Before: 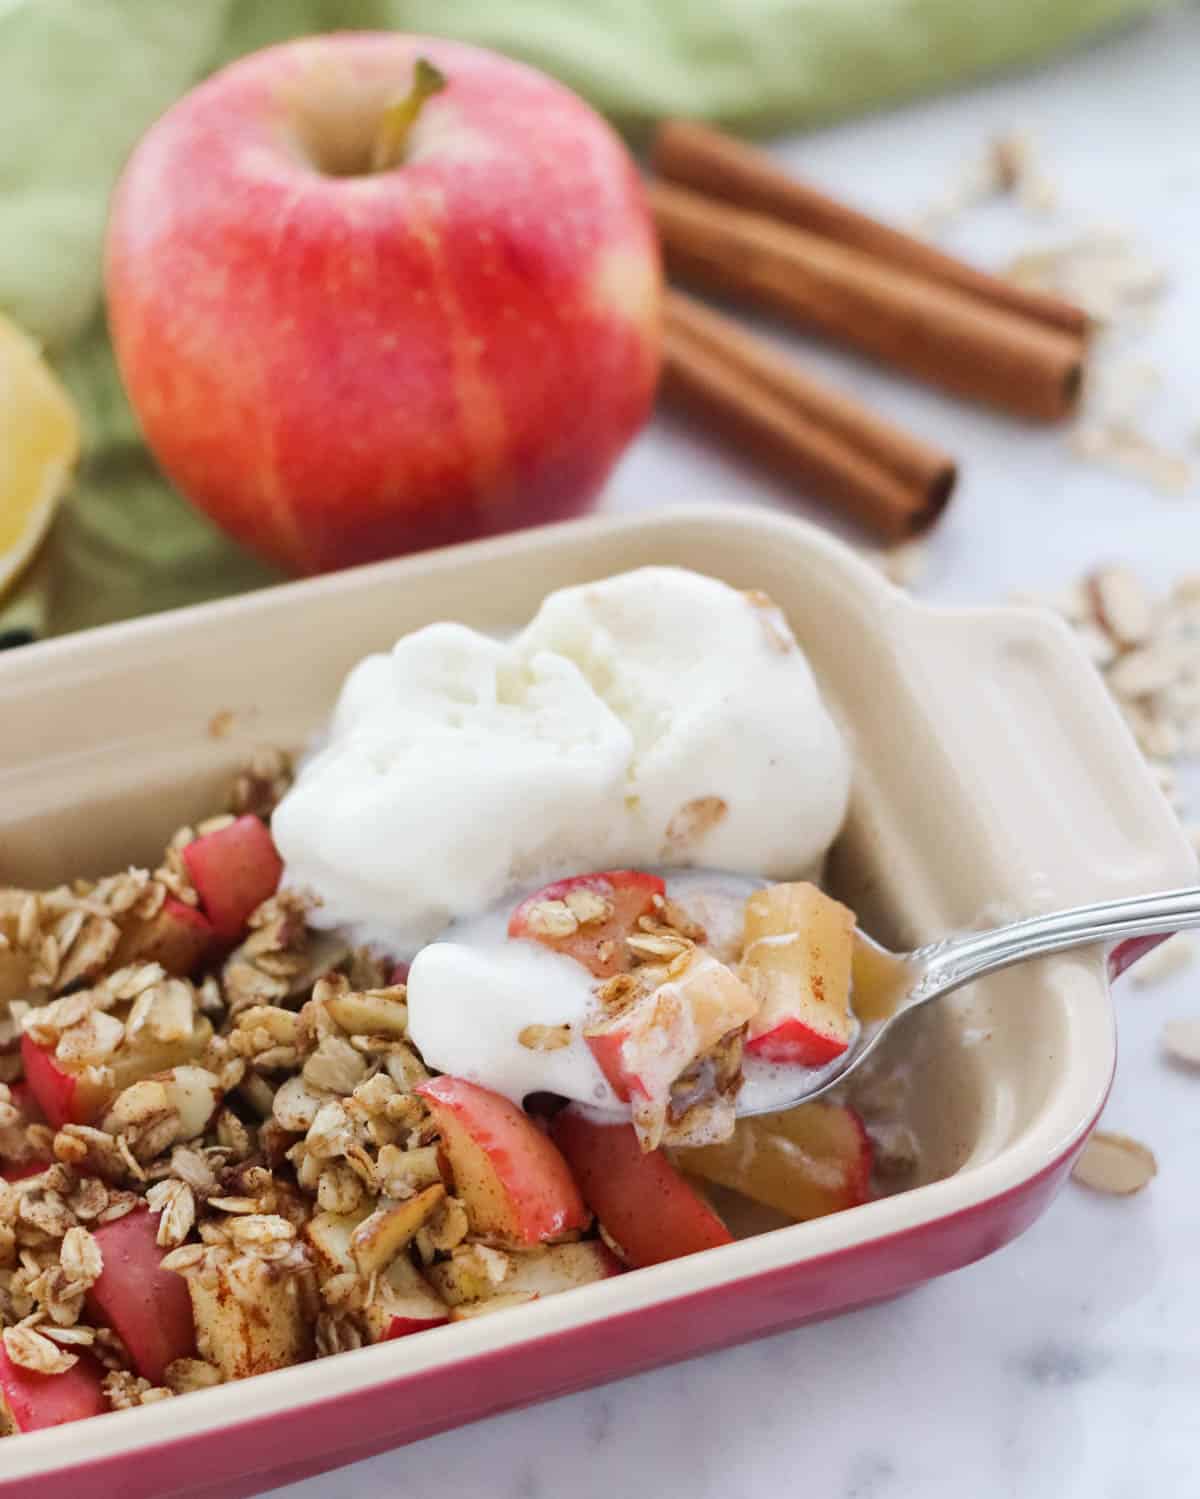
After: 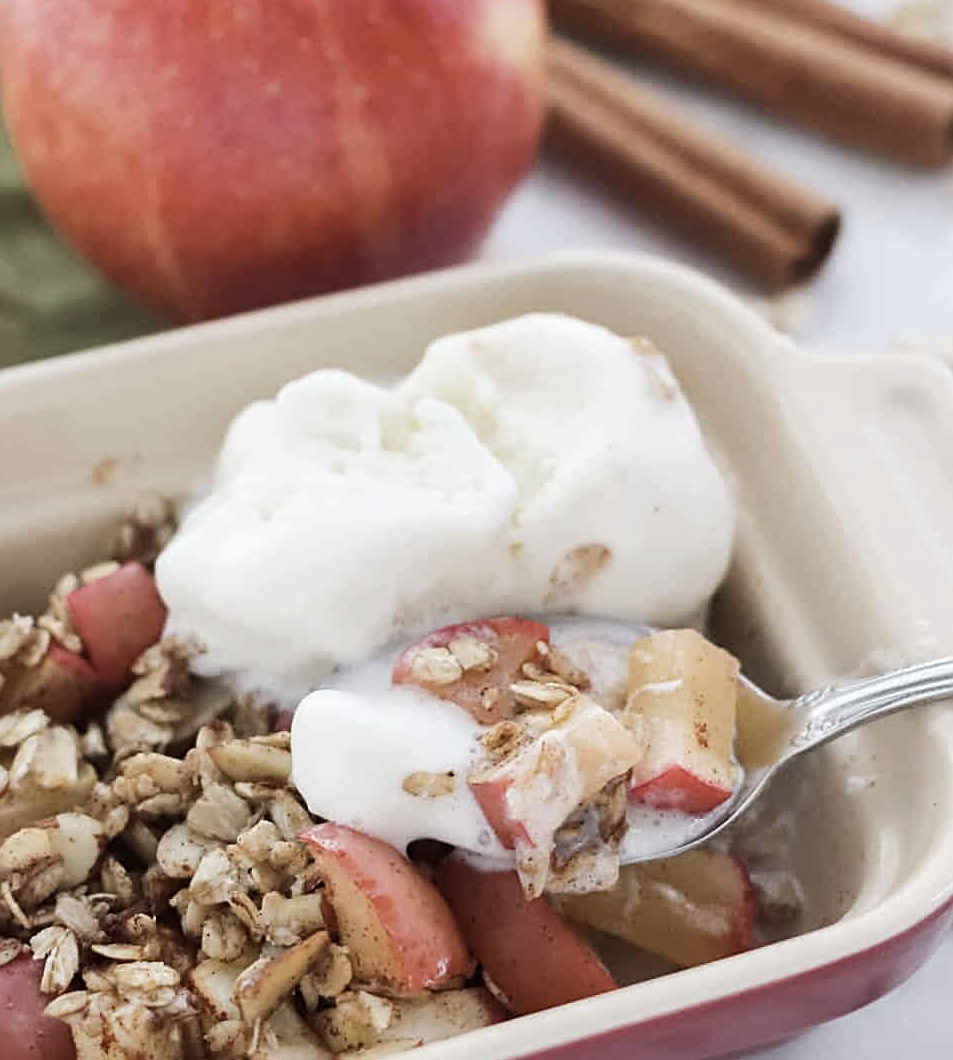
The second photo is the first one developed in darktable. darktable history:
contrast brightness saturation: contrast 0.1, saturation -0.36
sharpen: on, module defaults
crop: left 9.712%, top 16.928%, right 10.845%, bottom 12.332%
